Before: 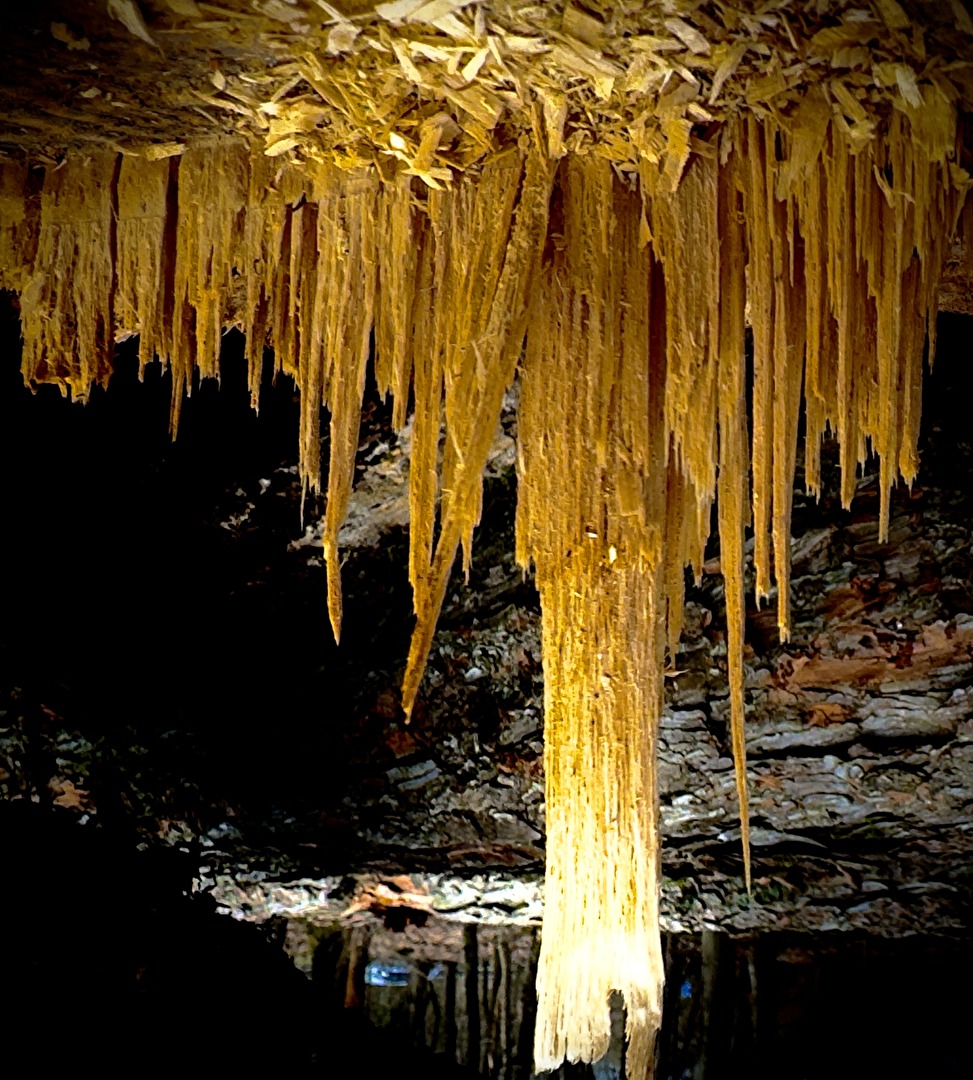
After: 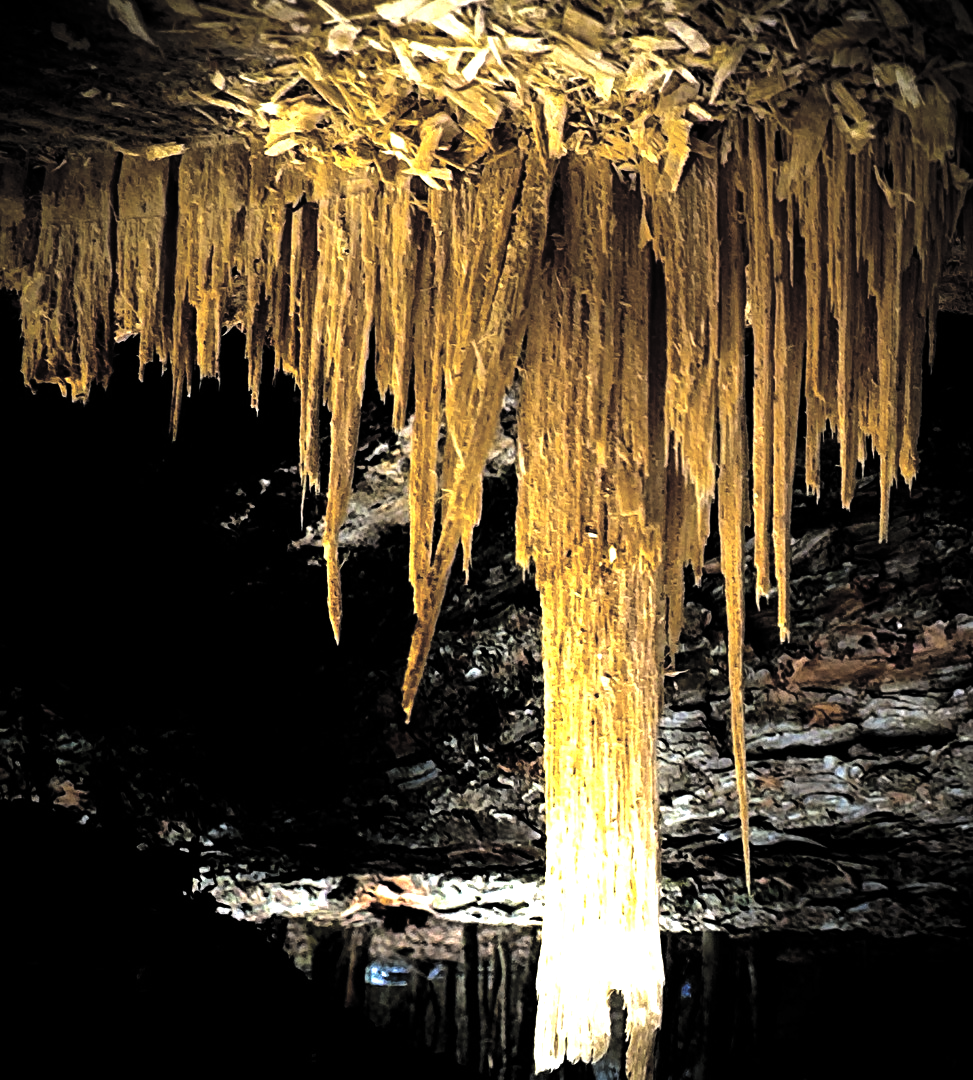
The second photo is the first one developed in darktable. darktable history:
levels: mode automatic, black 0.023%, white 99.97%, levels [0.062, 0.494, 0.925]
exposure: black level correction -0.041, exposure 0.064 EV, compensate highlight preservation false
tone equalizer: -8 EV -1.08 EV, -7 EV -1.01 EV, -6 EV -0.867 EV, -5 EV -0.578 EV, -3 EV 0.578 EV, -2 EV 0.867 EV, -1 EV 1.01 EV, +0 EV 1.08 EV, edges refinement/feathering 500, mask exposure compensation -1.57 EV, preserve details no
